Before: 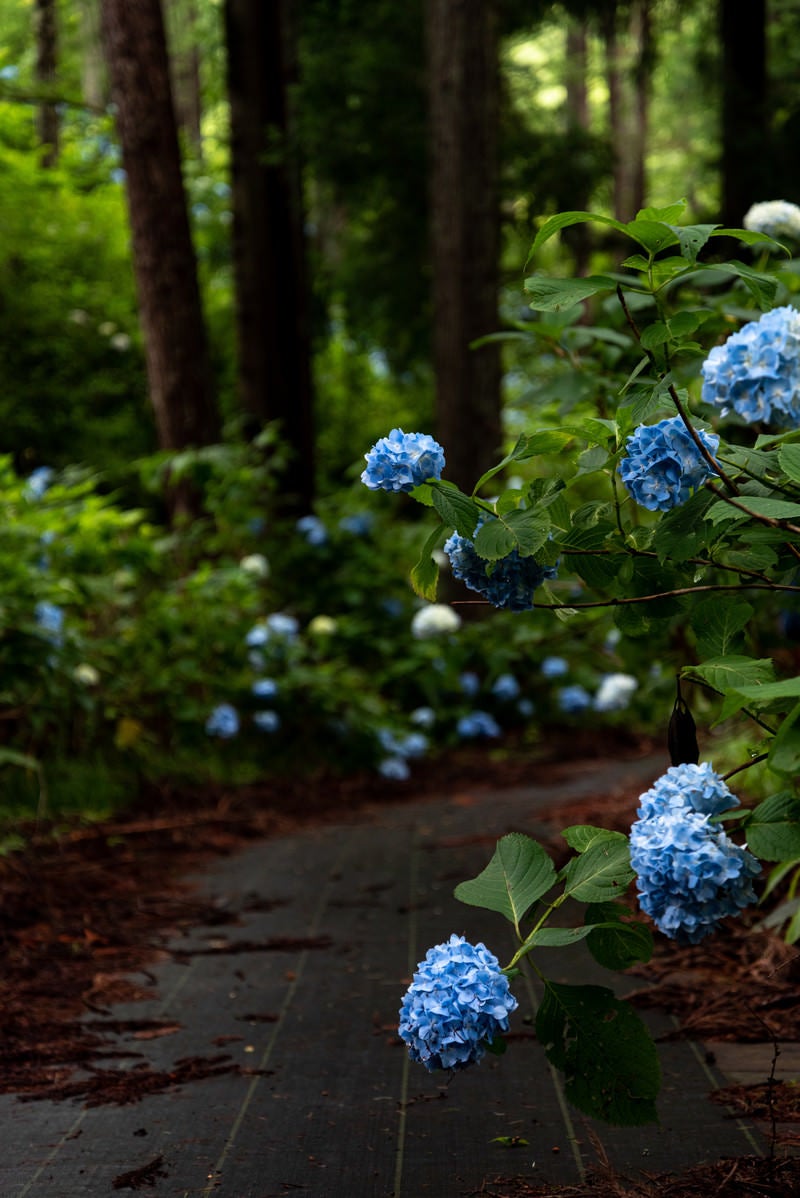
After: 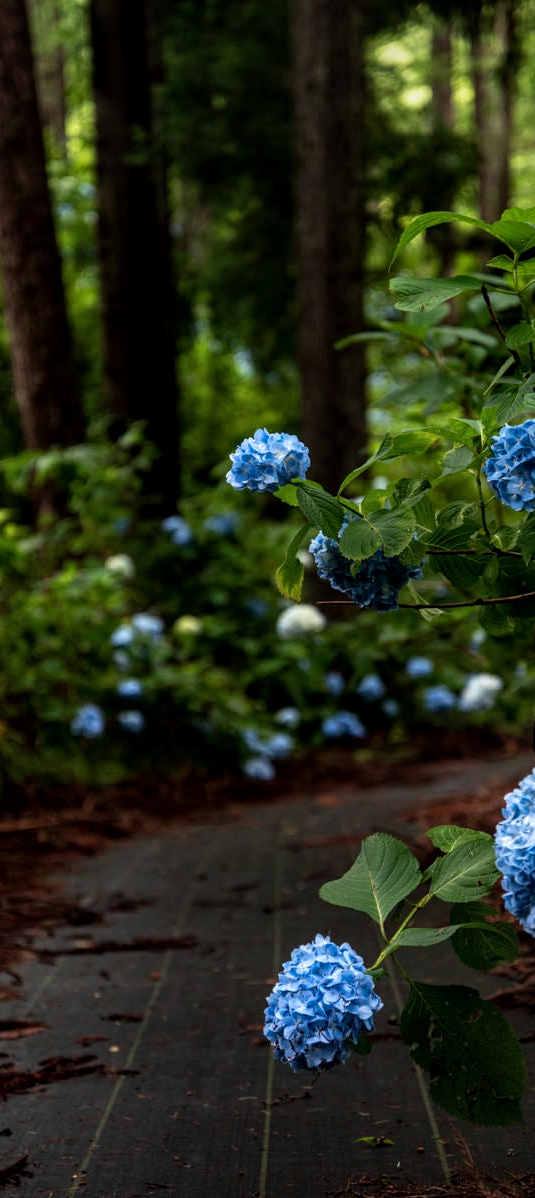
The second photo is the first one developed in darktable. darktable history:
local contrast: highlights 57%, shadows 51%, detail 130%, midtone range 0.456
crop: left 16.929%, right 16.194%
contrast brightness saturation: contrast -0.016, brightness -0.006, saturation 0.039
vignetting: fall-off radius 60.98%, brightness -0.39, saturation 0.014, center (-0.037, 0.153), unbound false
